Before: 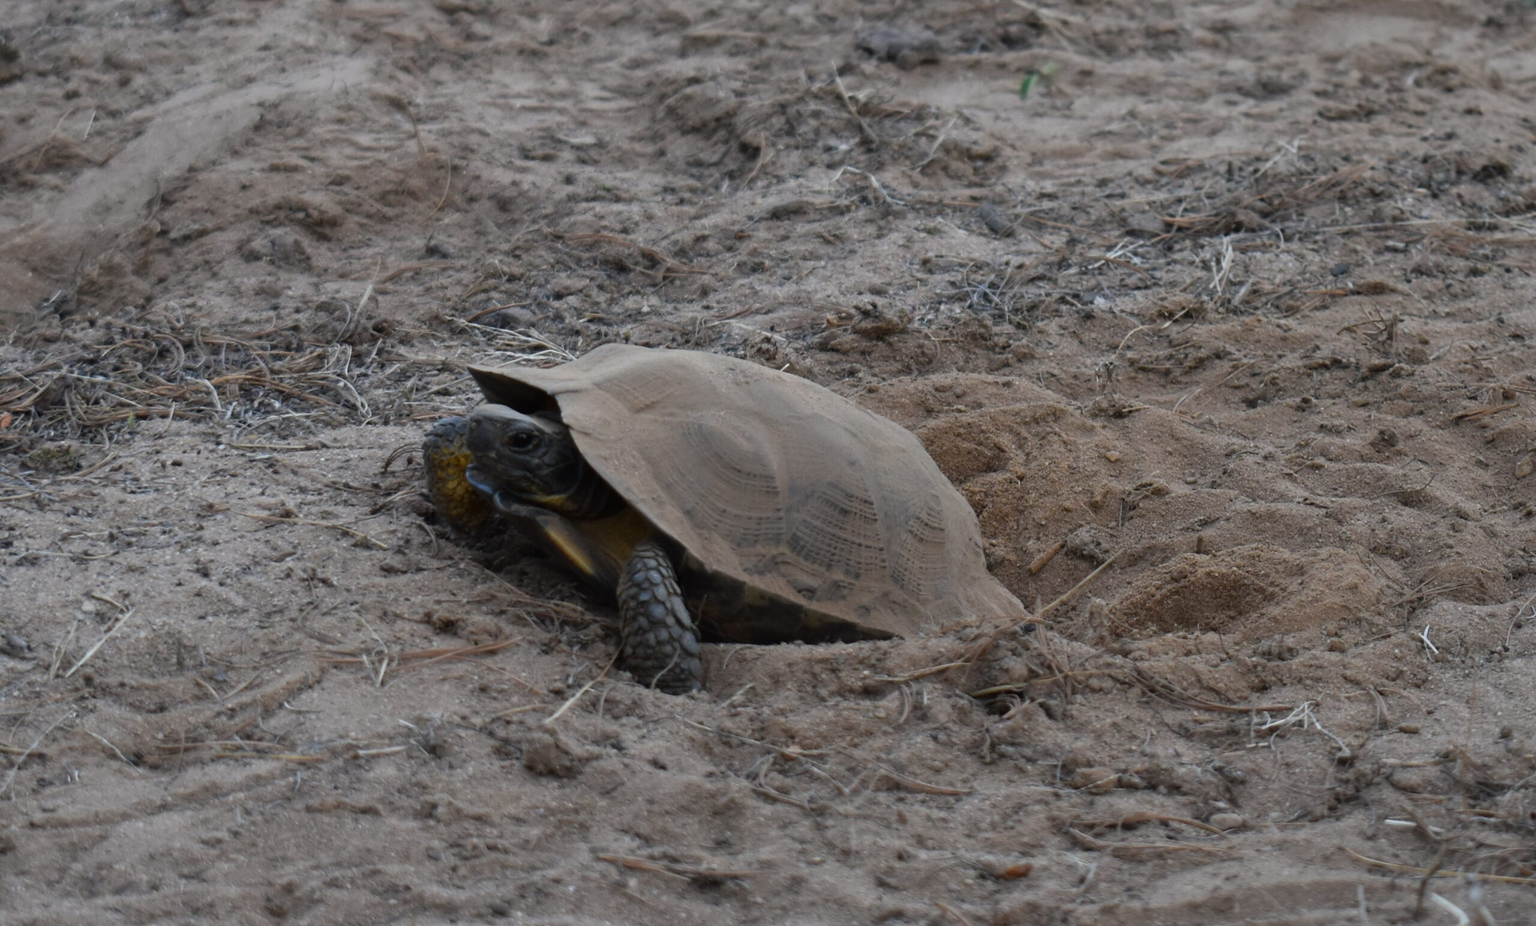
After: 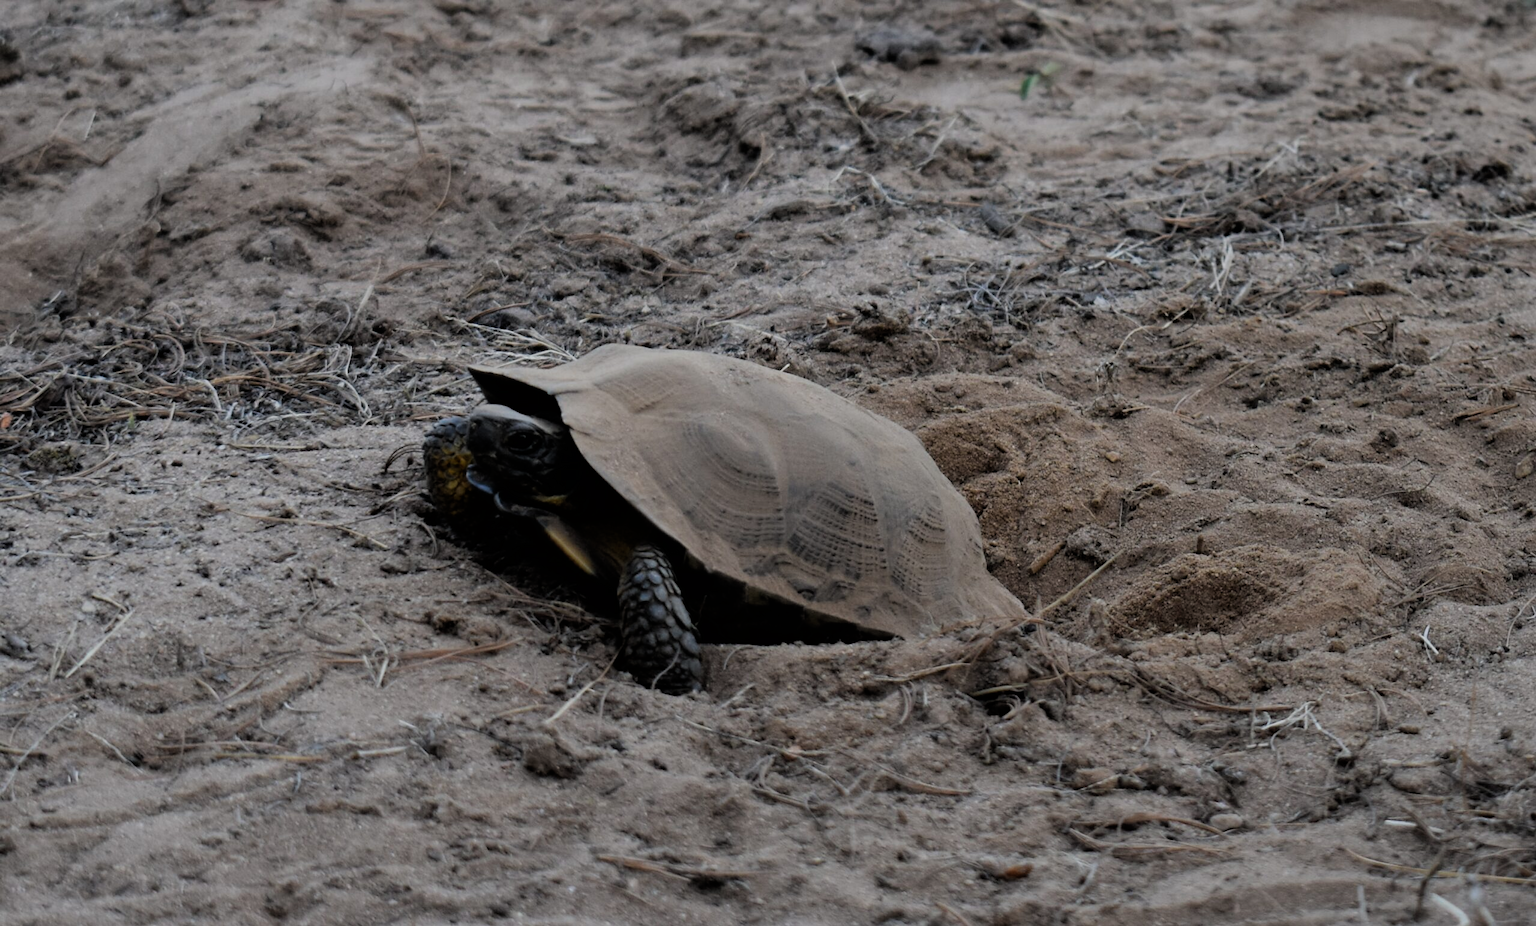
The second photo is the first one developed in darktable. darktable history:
filmic rgb: black relative exposure -5.05 EV, white relative exposure 3.98 EV, threshold 6 EV, hardness 2.89, contrast 1.196, highlights saturation mix -30.03%, enable highlight reconstruction true
